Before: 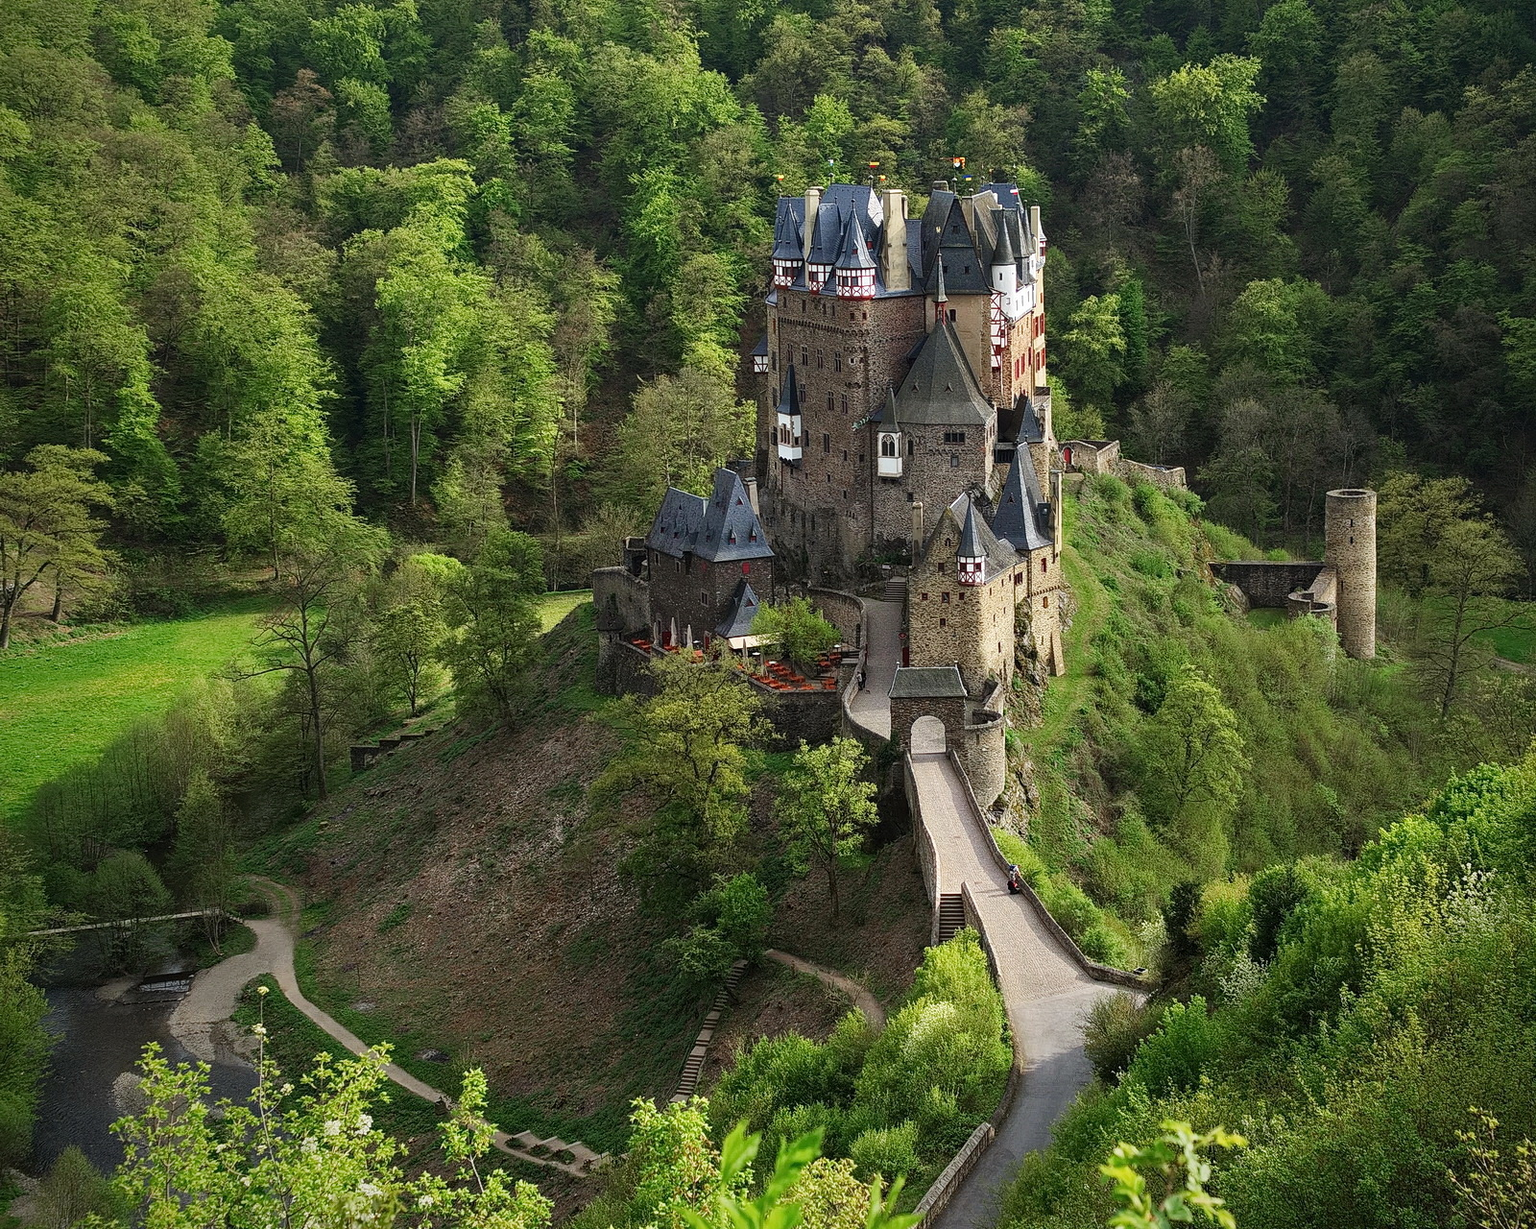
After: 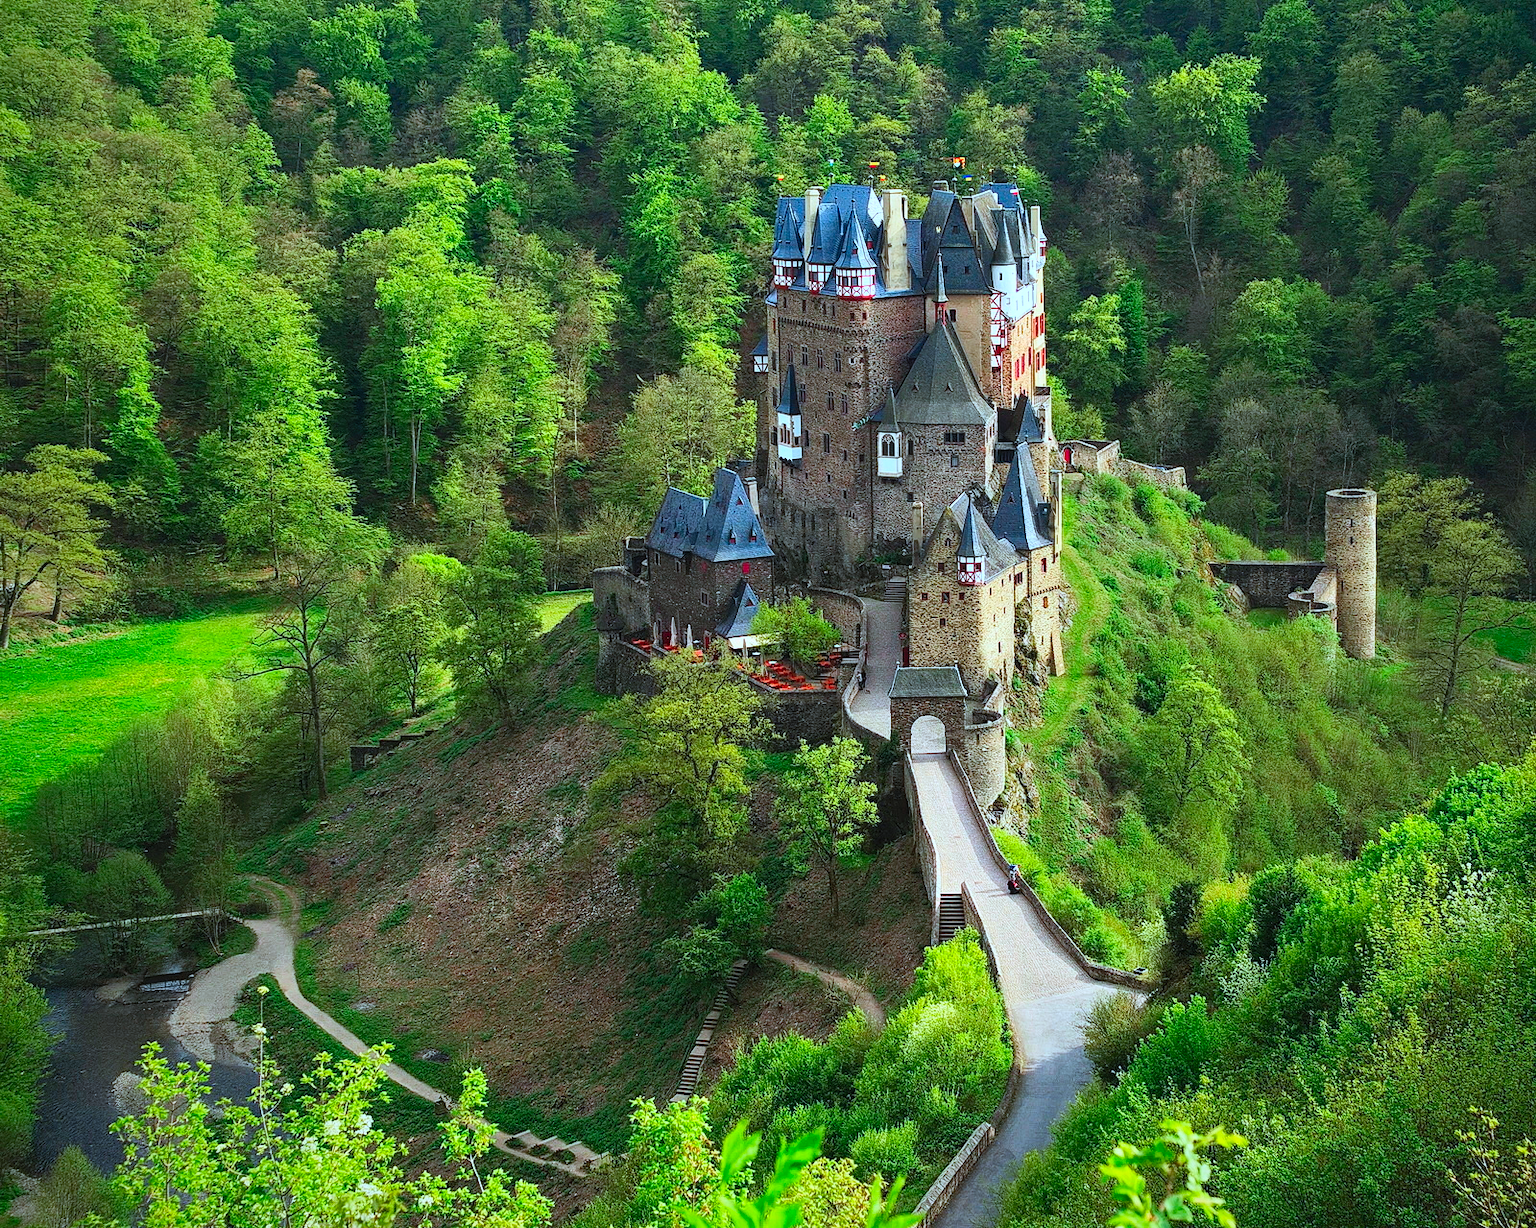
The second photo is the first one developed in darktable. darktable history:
color correction: highlights a* -9.73, highlights b* -21.22
contrast brightness saturation: contrast 0.2, brightness 0.2, saturation 0.8
